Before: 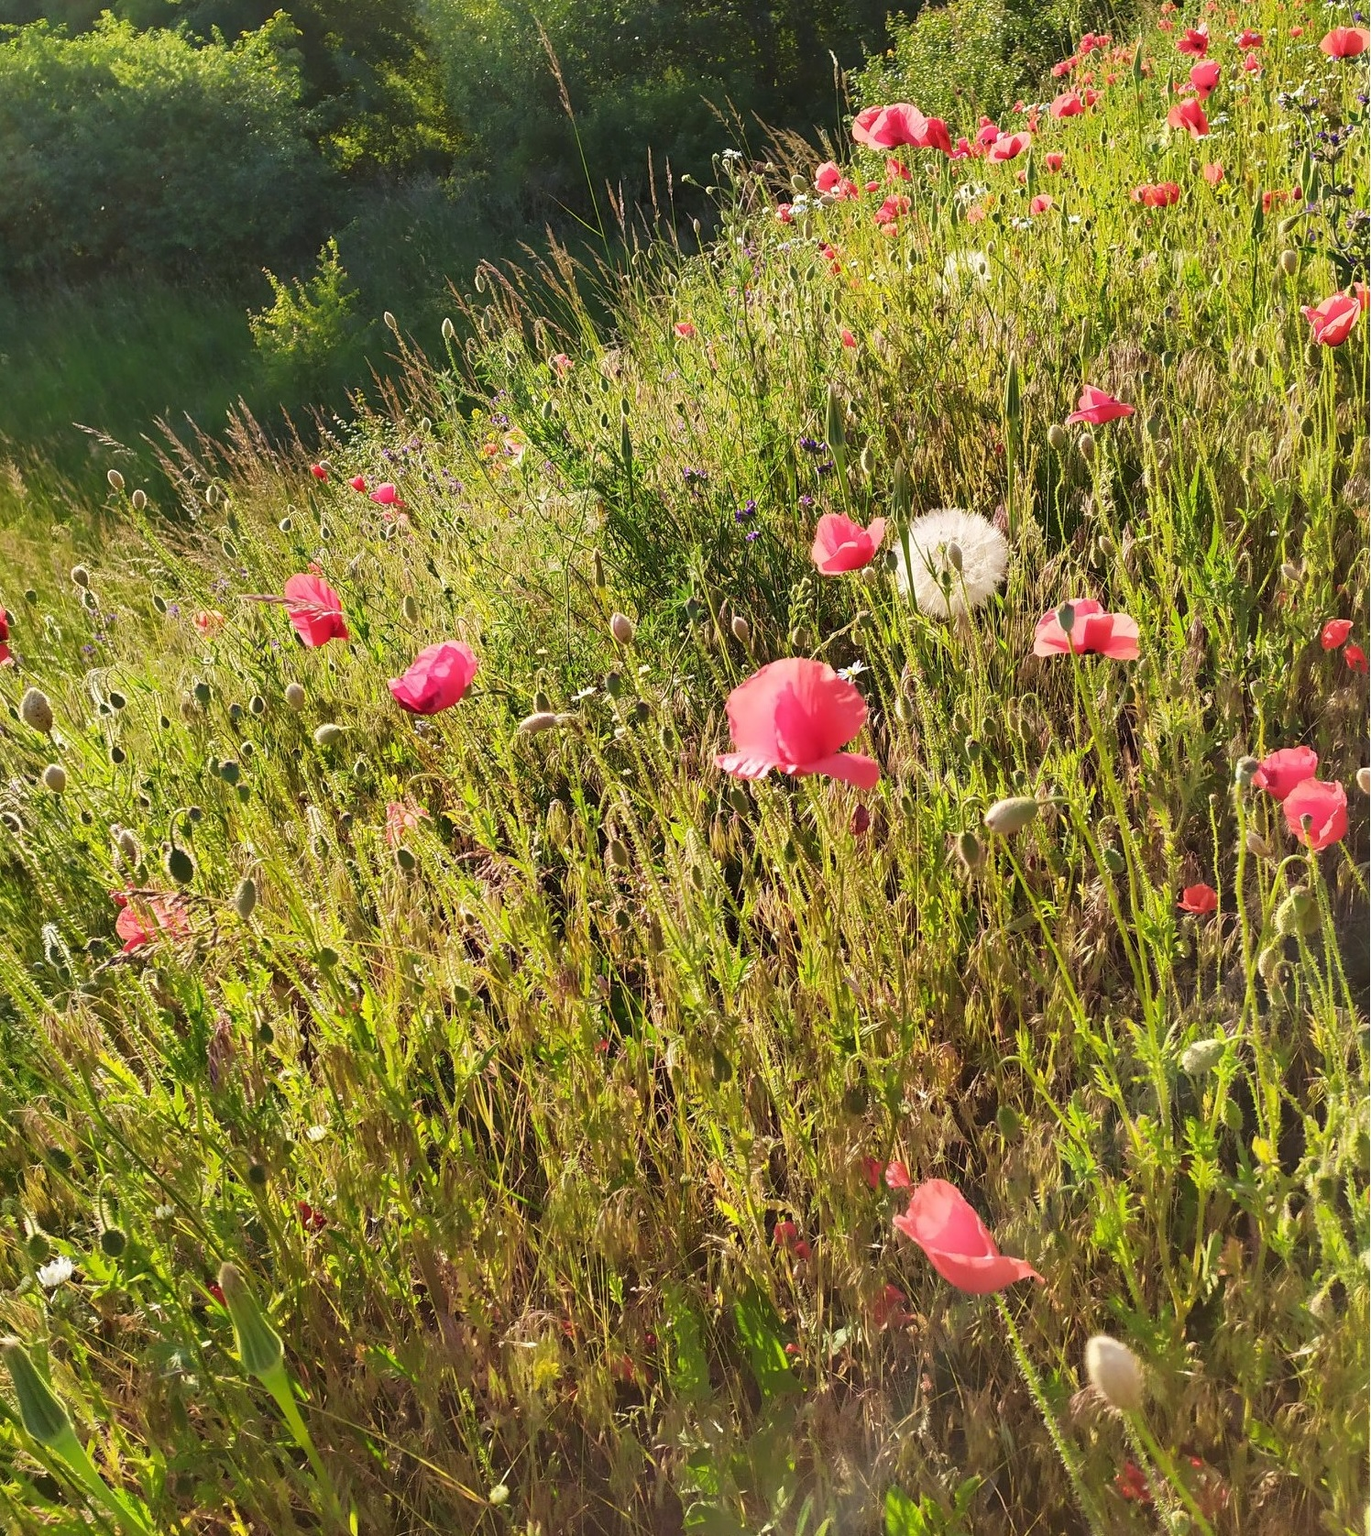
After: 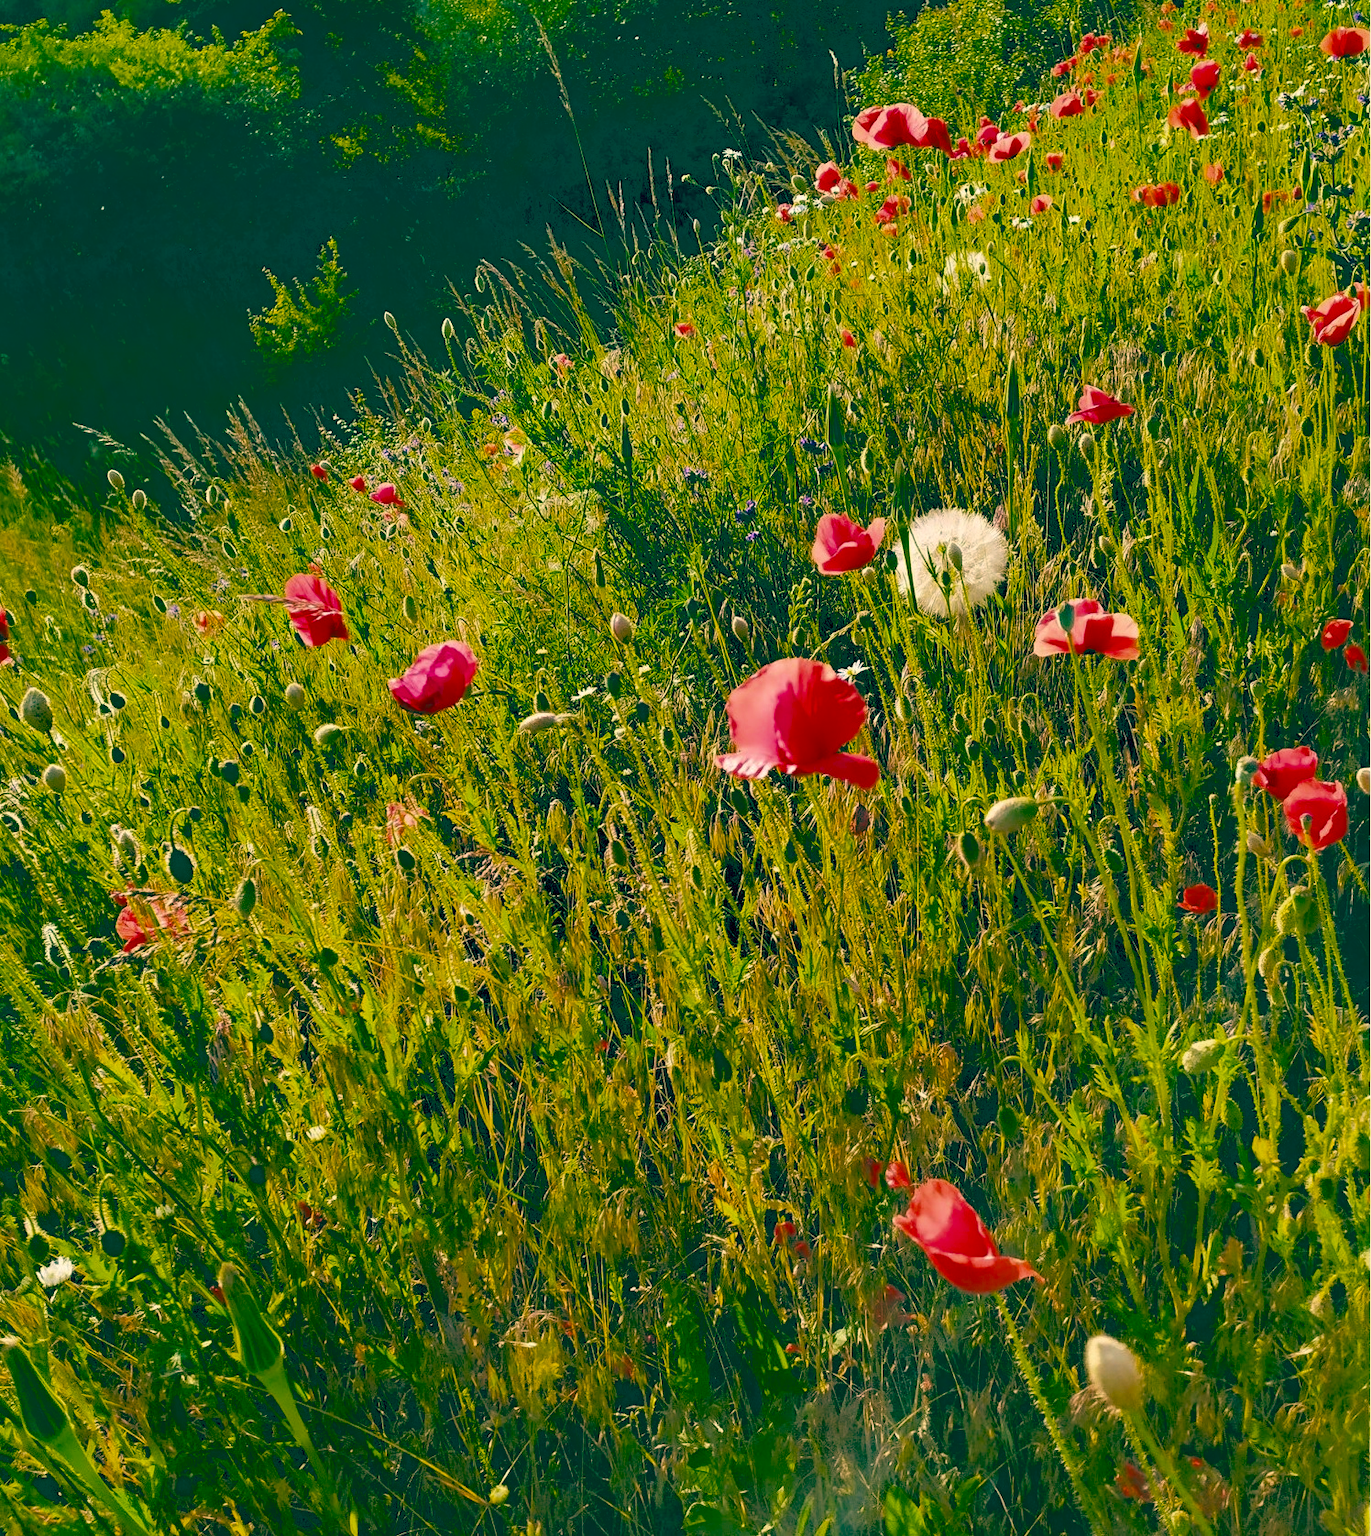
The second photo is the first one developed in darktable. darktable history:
color balance rgb: shadows lift › hue 86.41°, highlights gain › chroma 3.07%, highlights gain › hue 54.43°, global offset › luminance -0.517%, global offset › chroma 0.909%, global offset › hue 173.31°, perceptual saturation grading › global saturation 31.113%, global vibrance 6.985%, saturation formula JzAzBz (2021)
